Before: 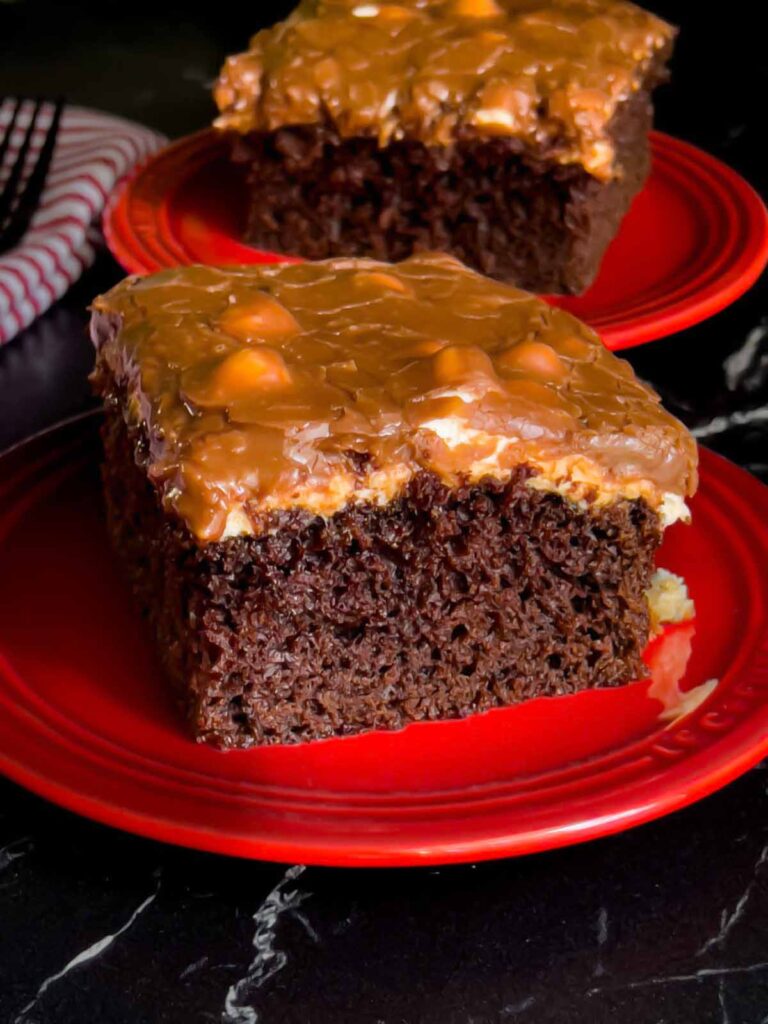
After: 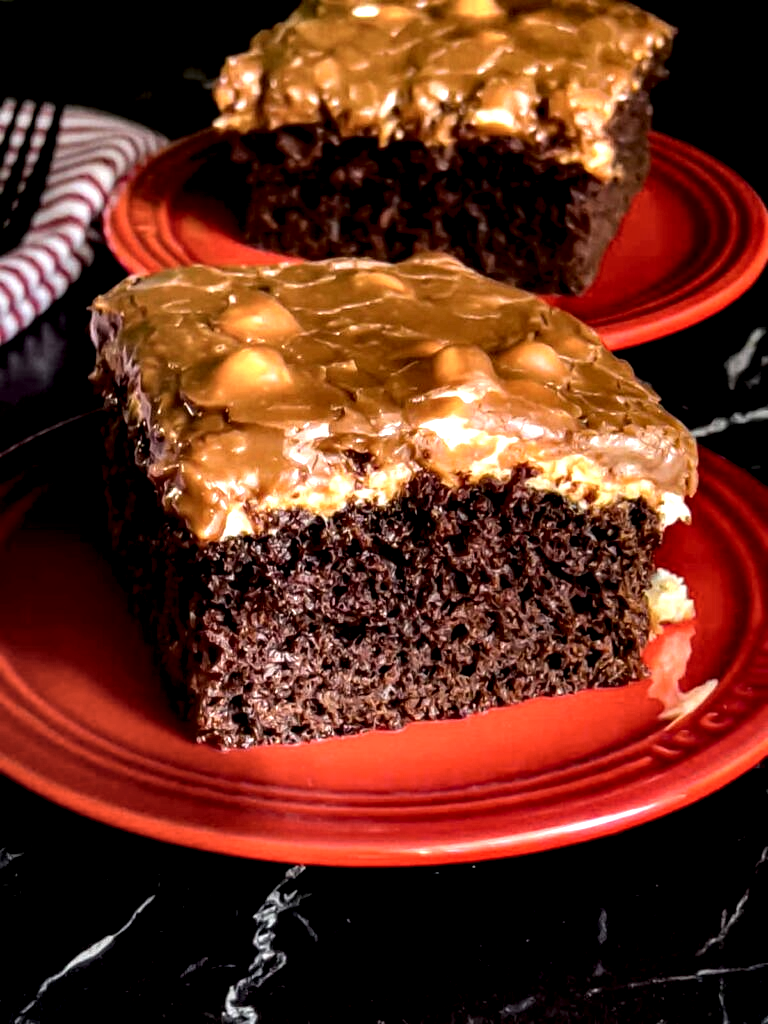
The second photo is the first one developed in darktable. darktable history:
local contrast: shadows 164%, detail 226%
